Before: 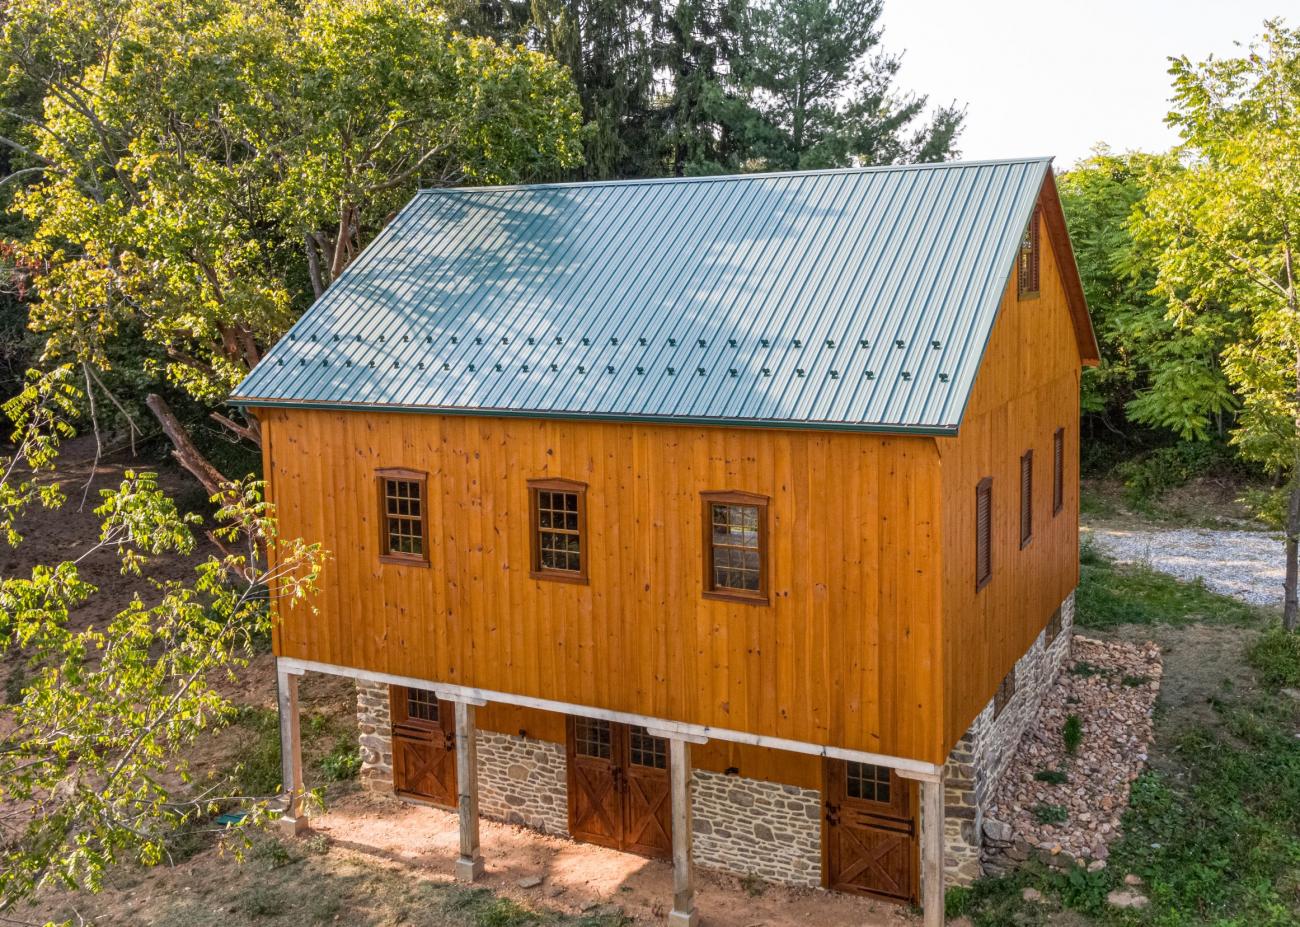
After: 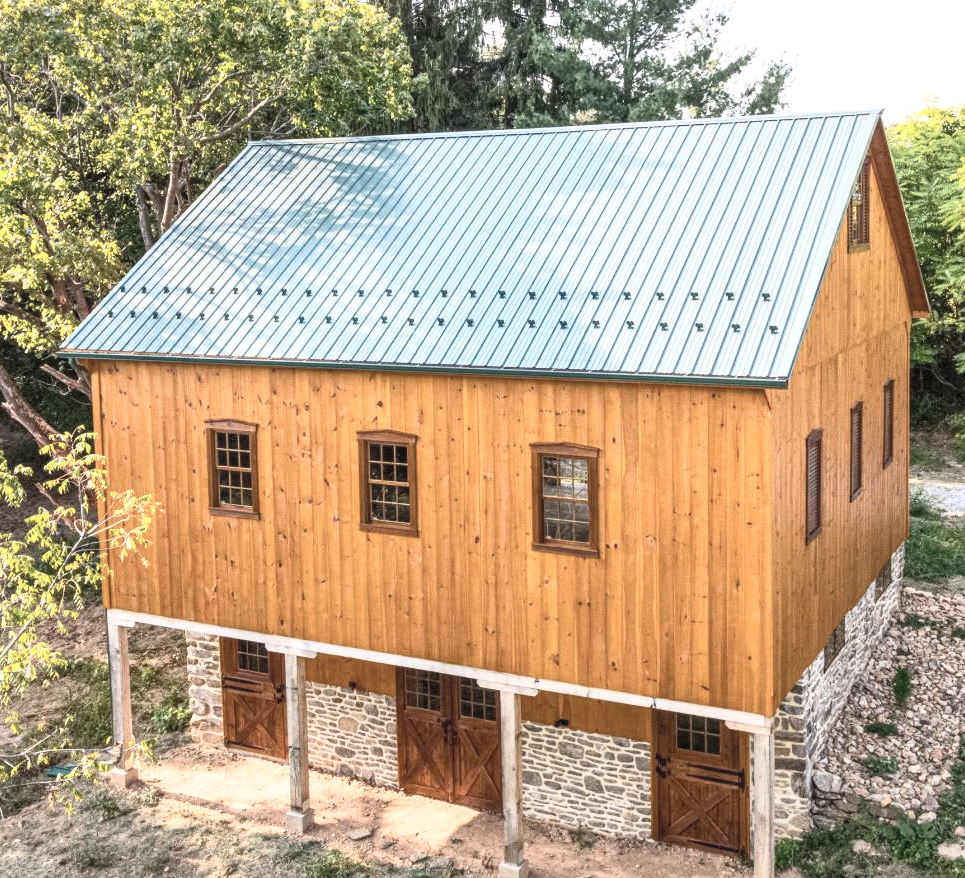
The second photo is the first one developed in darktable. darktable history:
local contrast: highlights 100%, shadows 100%, detail 120%, midtone range 0.2
crop and rotate: left 13.15%, top 5.251%, right 12.609%
contrast brightness saturation: contrast 0.43, brightness 0.56, saturation -0.19
